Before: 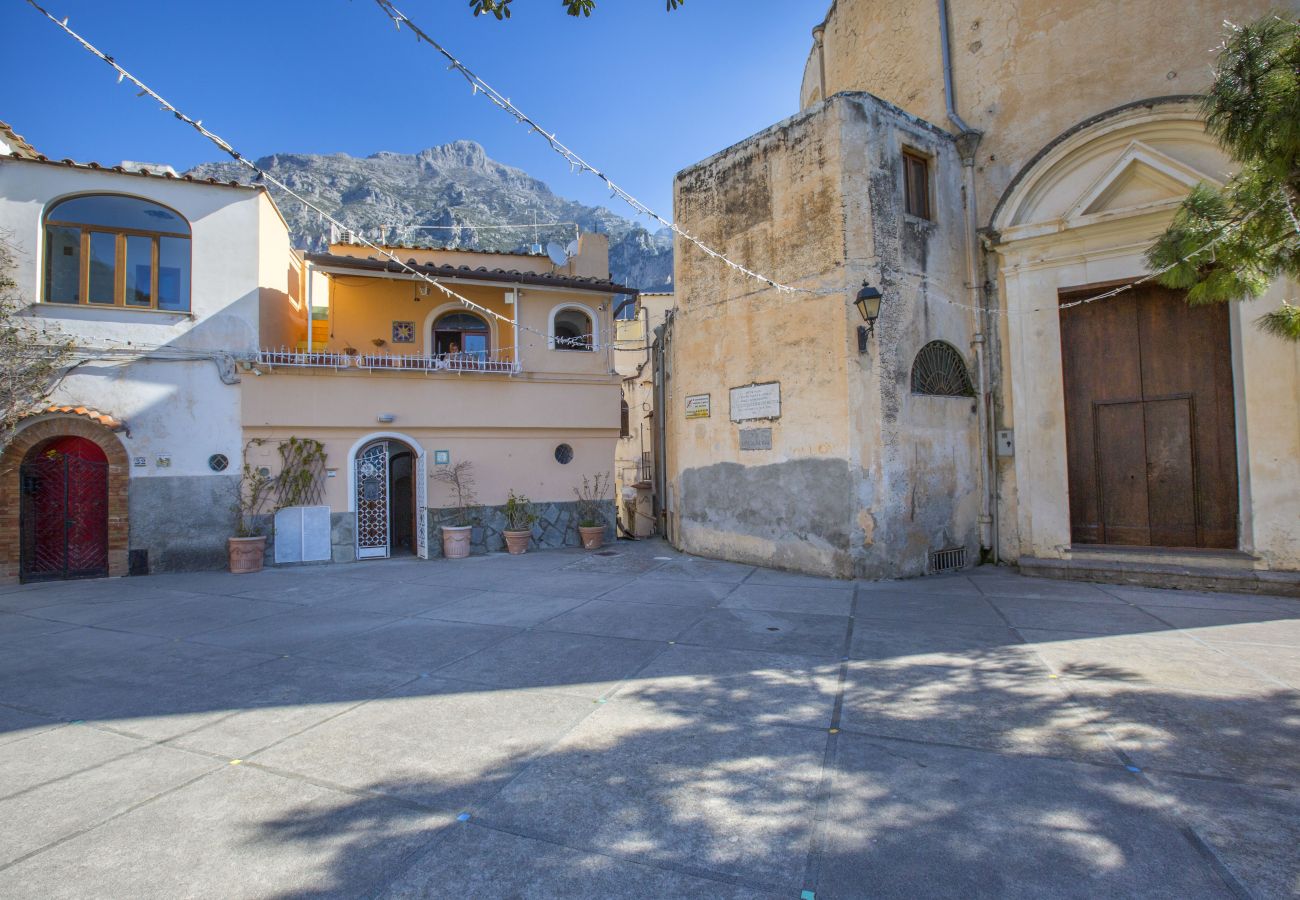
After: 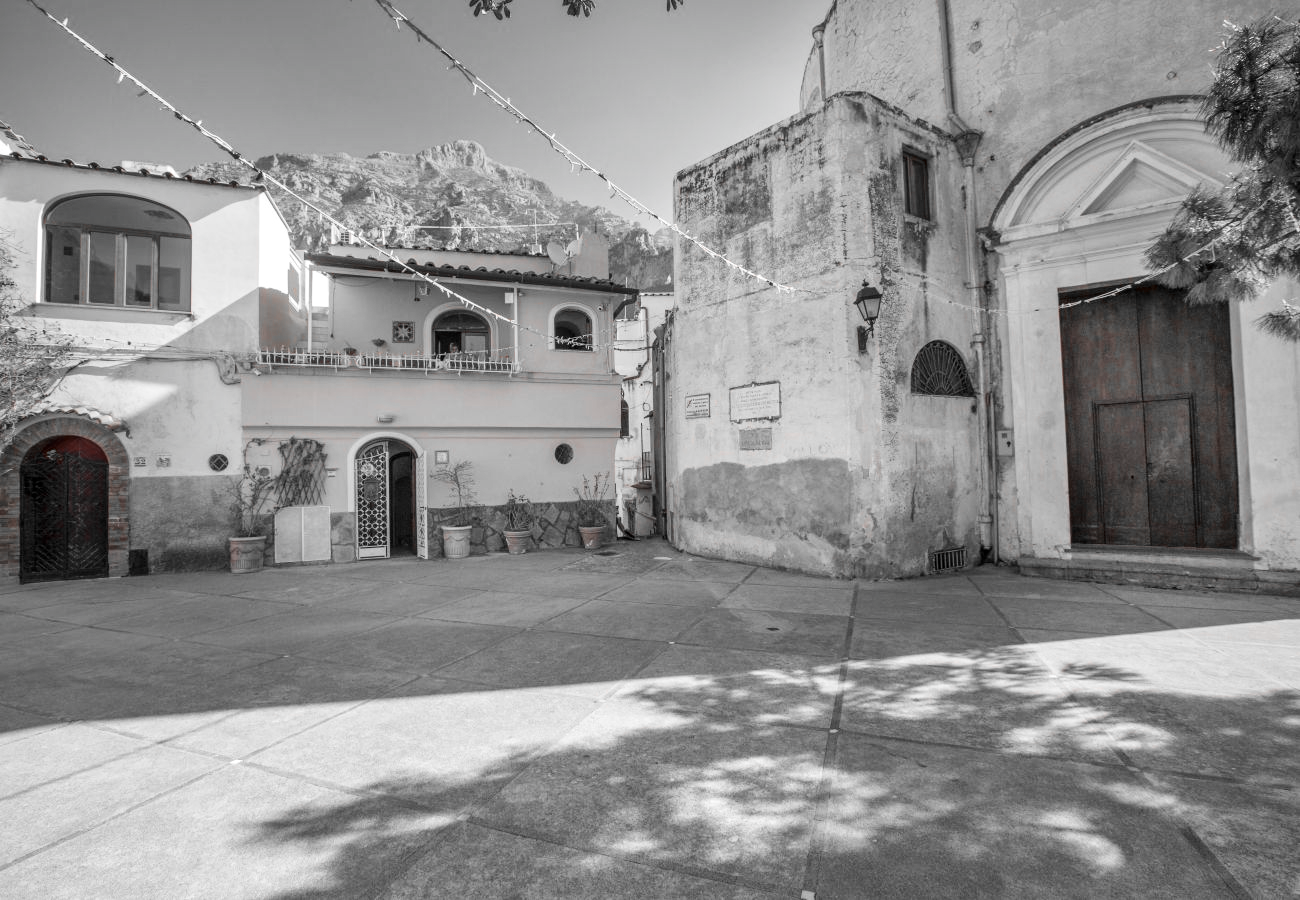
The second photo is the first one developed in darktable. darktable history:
local contrast: mode bilateral grid, contrast 19, coarseness 49, detail 119%, midtone range 0.2
tone curve: curves: ch0 [(0, 0) (0.004, 0.001) (0.133, 0.112) (0.325, 0.362) (0.832, 0.893) (1, 1)], color space Lab, independent channels, preserve colors none
color zones: curves: ch1 [(0, 0.006) (0.094, 0.285) (0.171, 0.001) (0.429, 0.001) (0.571, 0.003) (0.714, 0.004) (0.857, 0.004) (1, 0.006)]
